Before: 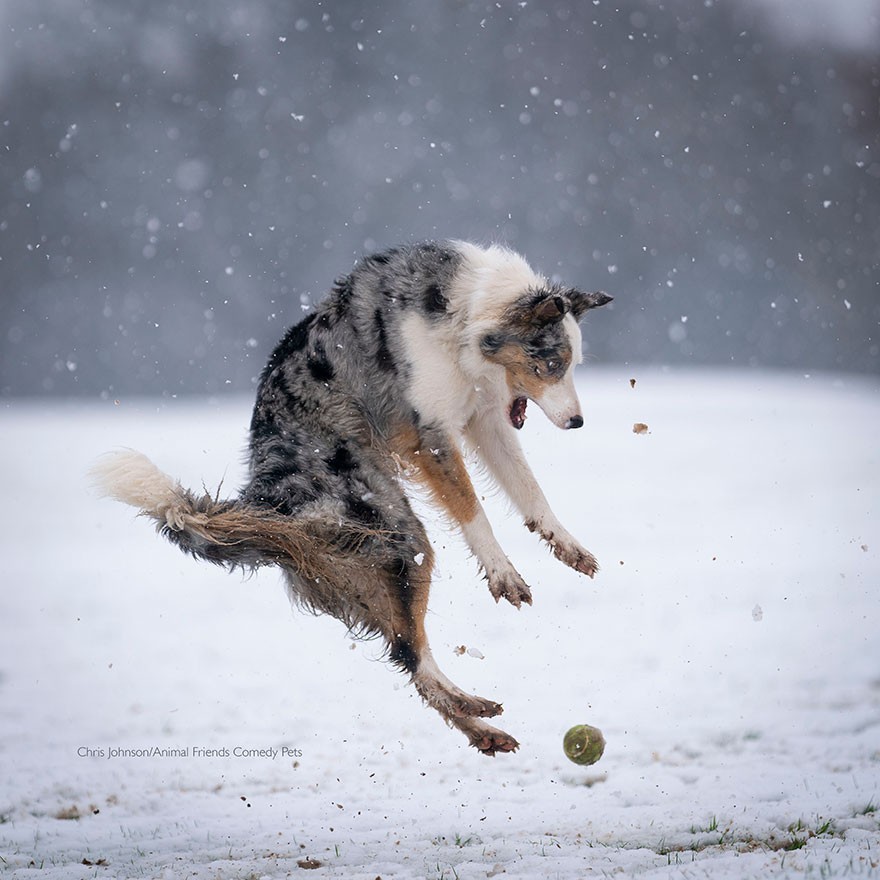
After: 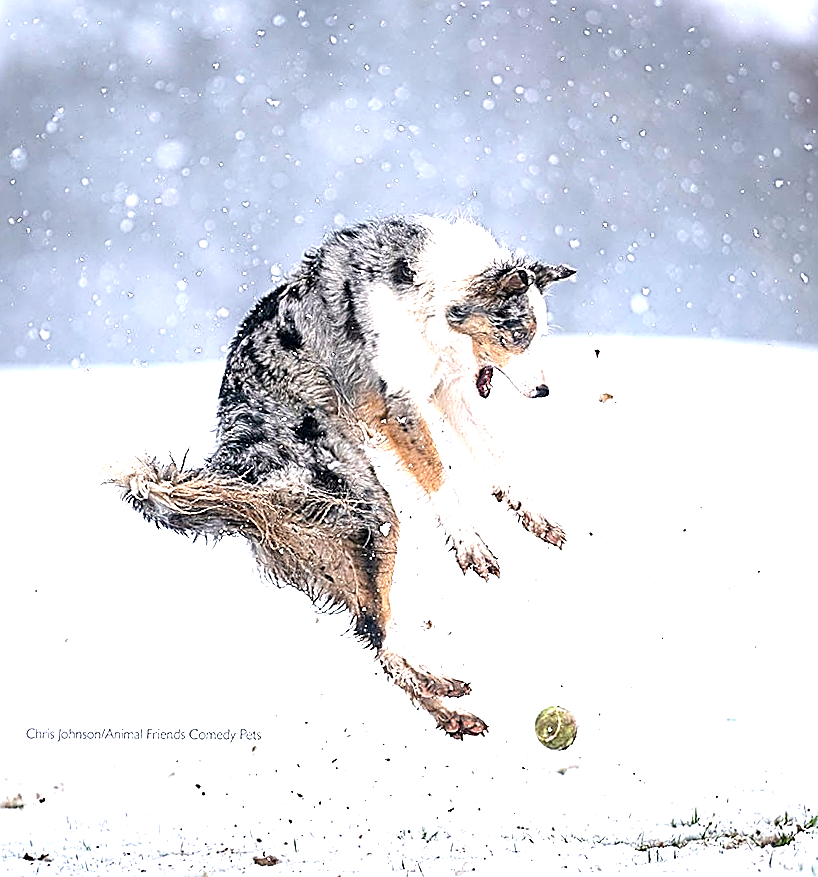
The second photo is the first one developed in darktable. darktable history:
exposure: black level correction 0, exposure 1.7 EV, compensate exposure bias true, compensate highlight preservation false
rotate and perspective: rotation 0.215°, lens shift (vertical) -0.139, crop left 0.069, crop right 0.939, crop top 0.002, crop bottom 0.996
sharpen: amount 1.861
